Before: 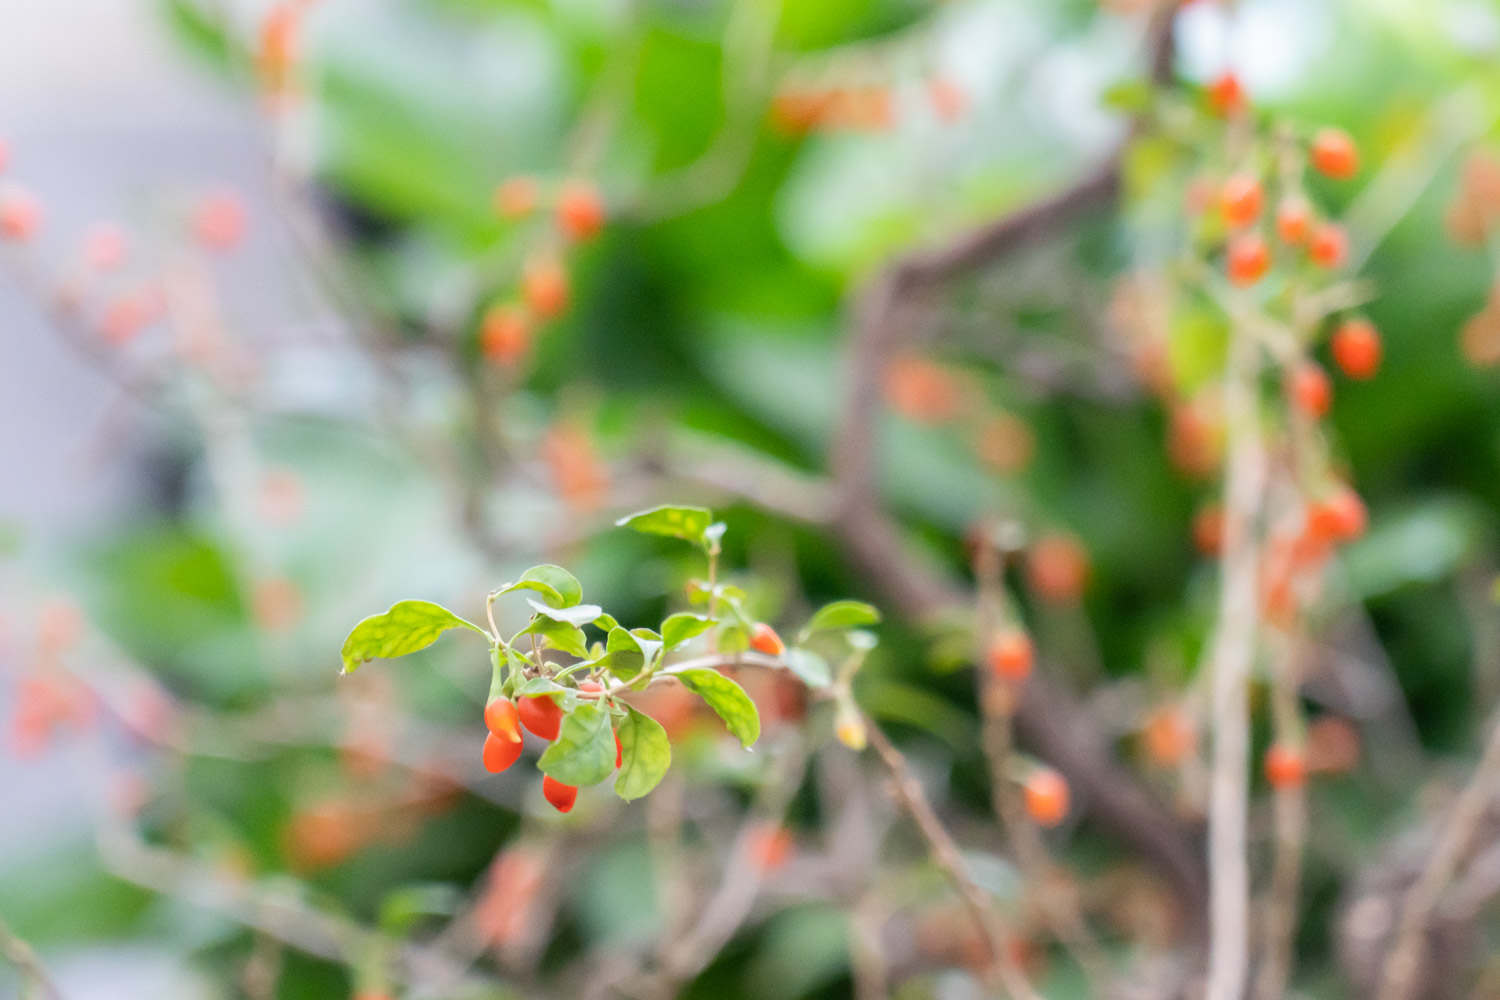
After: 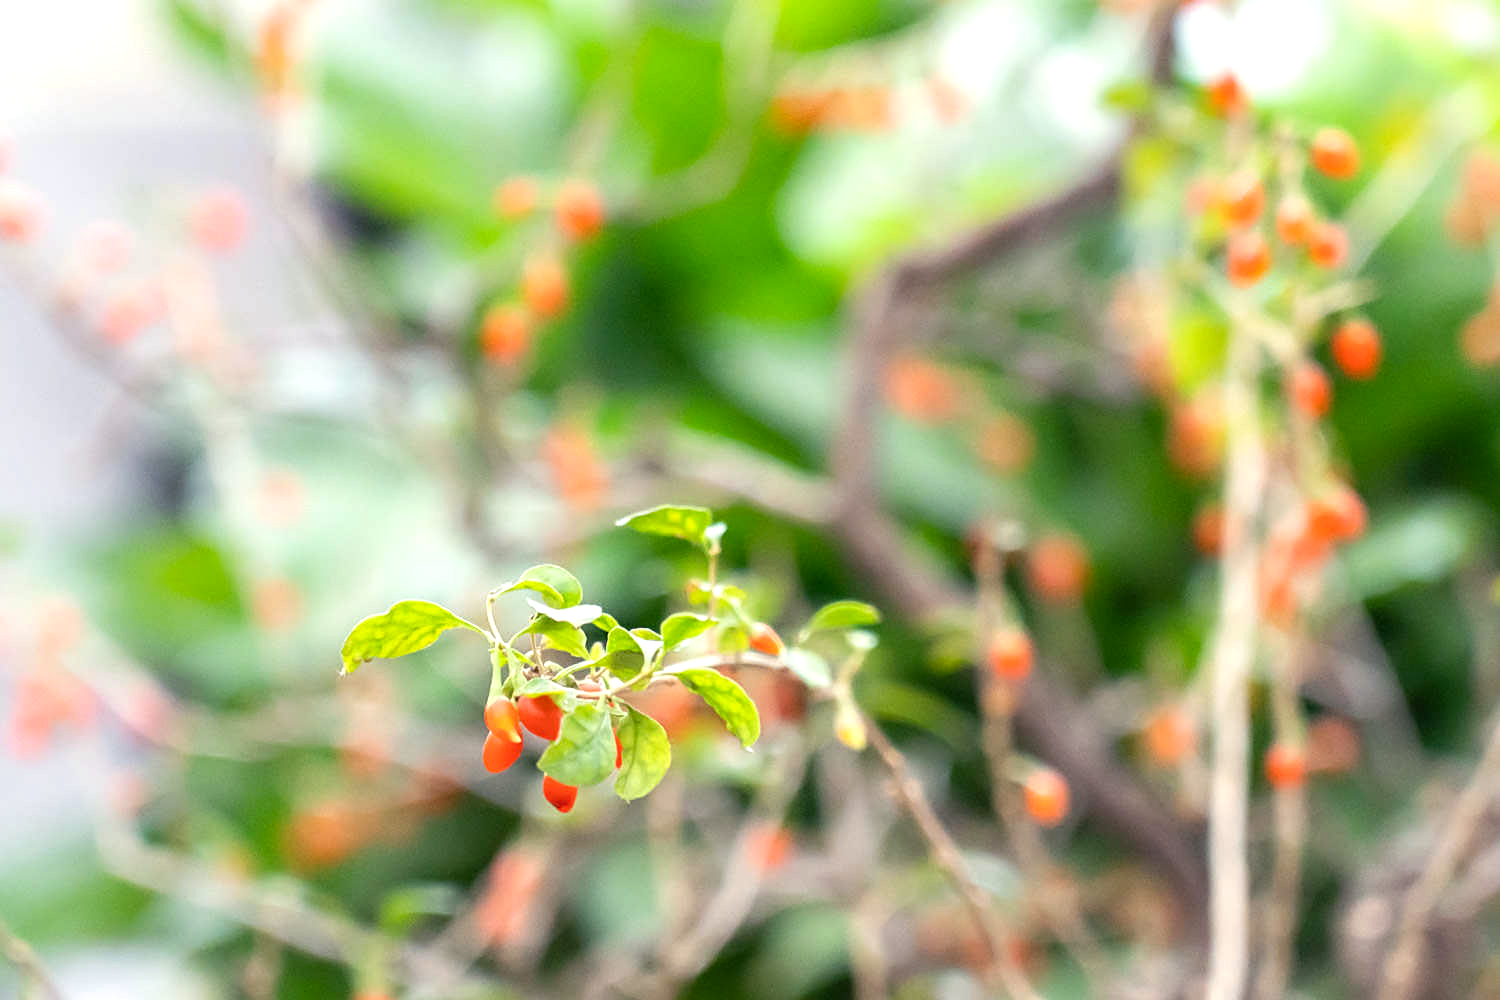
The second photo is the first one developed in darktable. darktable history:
color balance rgb: highlights gain › luminance 5.618%, highlights gain › chroma 2.564%, highlights gain › hue 91.22°, perceptual saturation grading › global saturation 8.011%, perceptual saturation grading › shadows 4.37%, perceptual brilliance grading › global brilliance 11.539%, global vibrance -23.987%
sharpen: on, module defaults
exposure: compensate highlight preservation false
